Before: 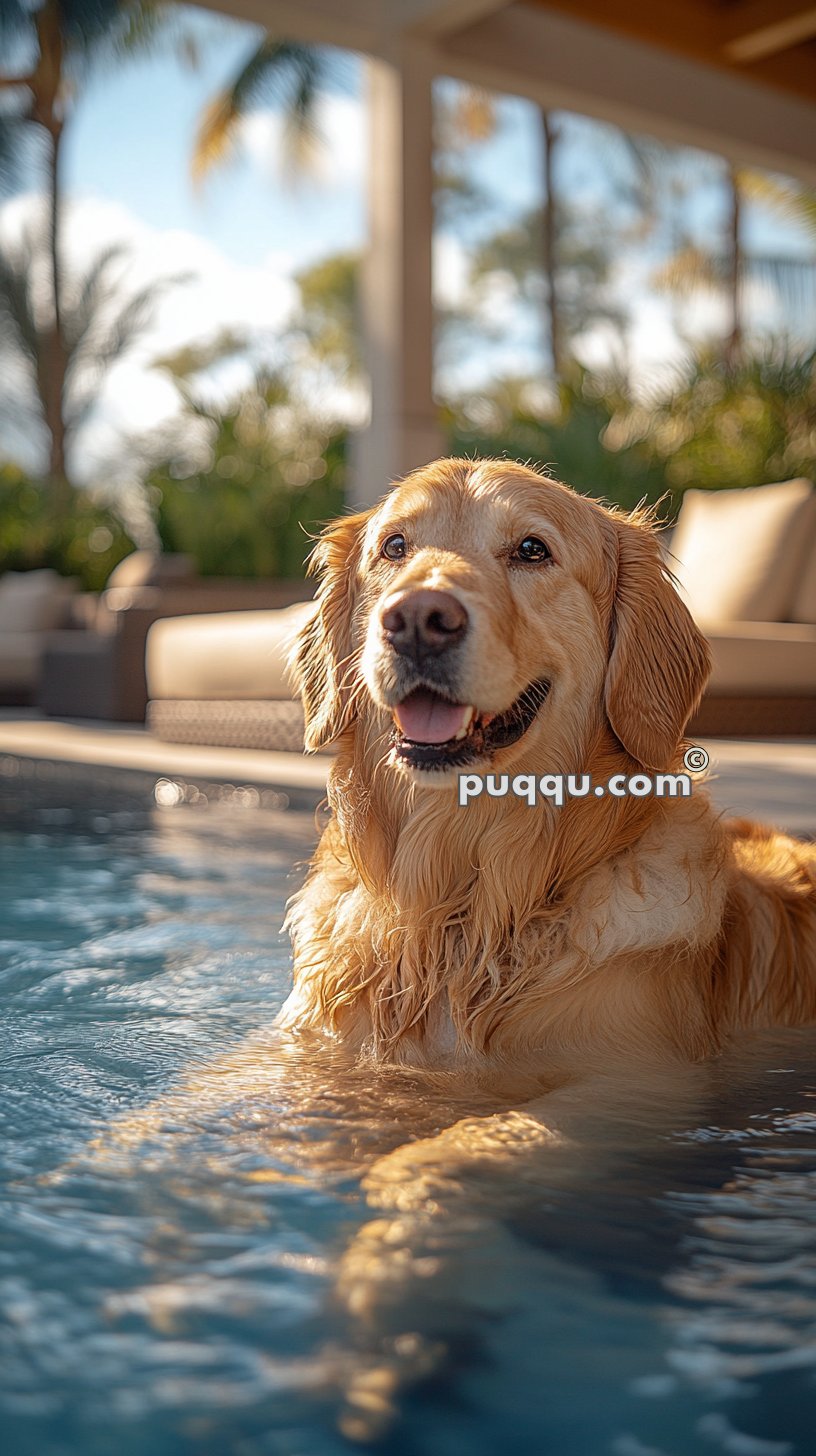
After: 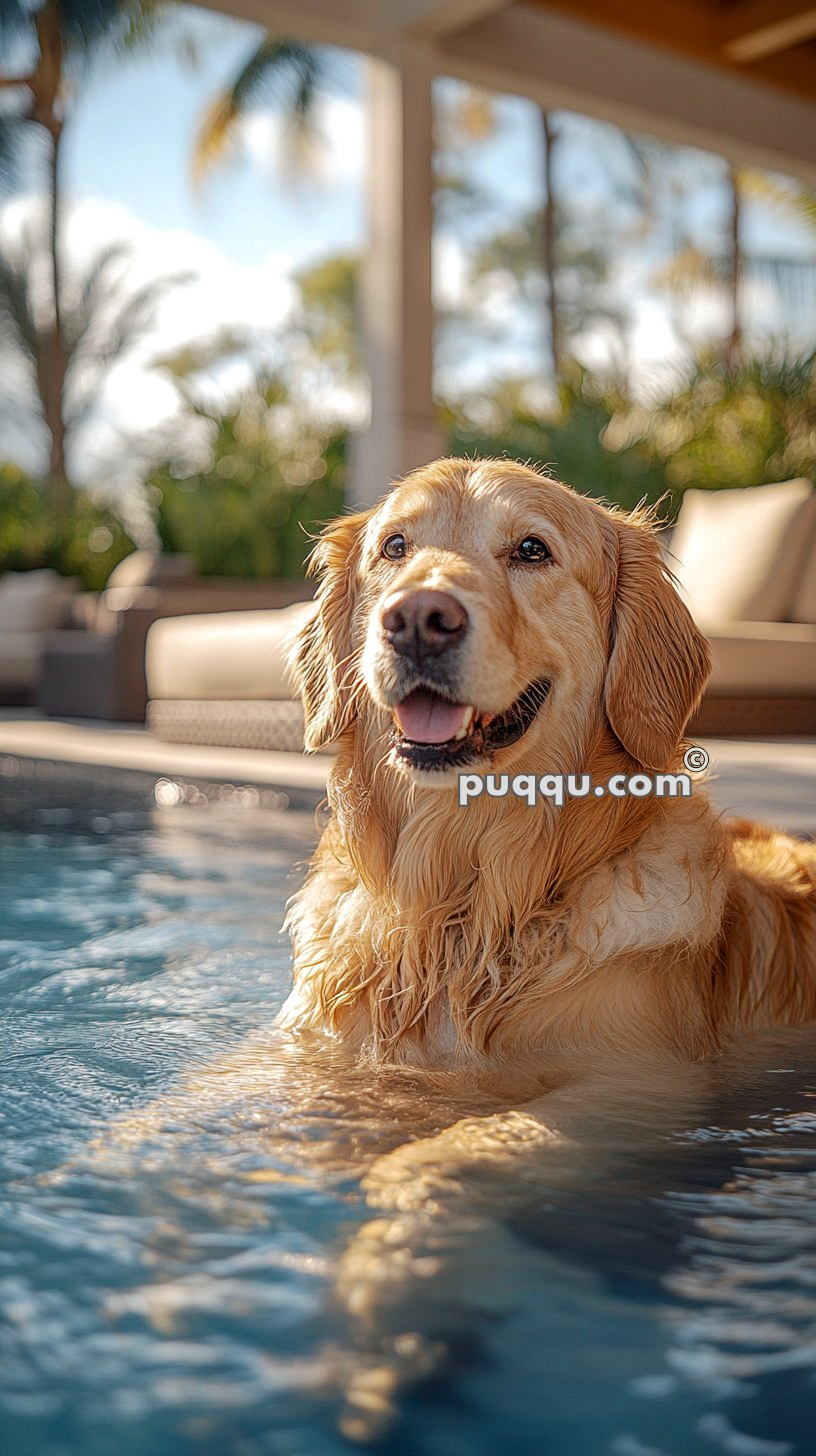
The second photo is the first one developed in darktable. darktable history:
base curve: curves: ch0 [(0, 0) (0.262, 0.32) (0.722, 0.705) (1, 1)], preserve colors none
local contrast: highlights 100%, shadows 103%, detail 120%, midtone range 0.2
